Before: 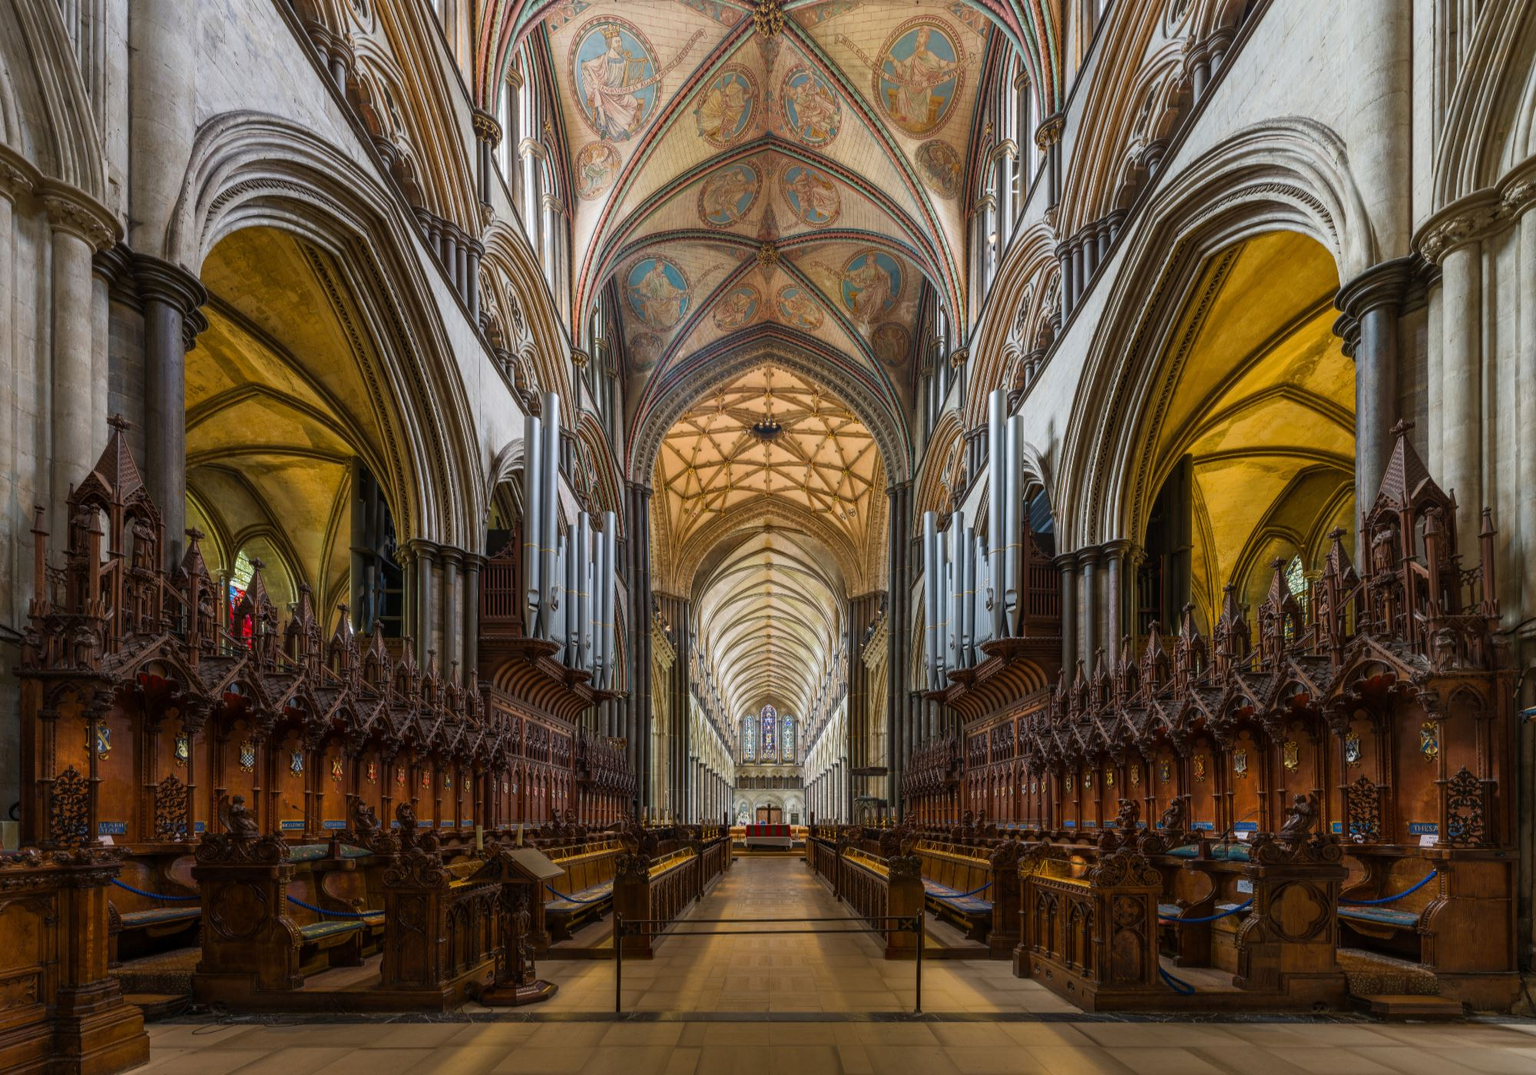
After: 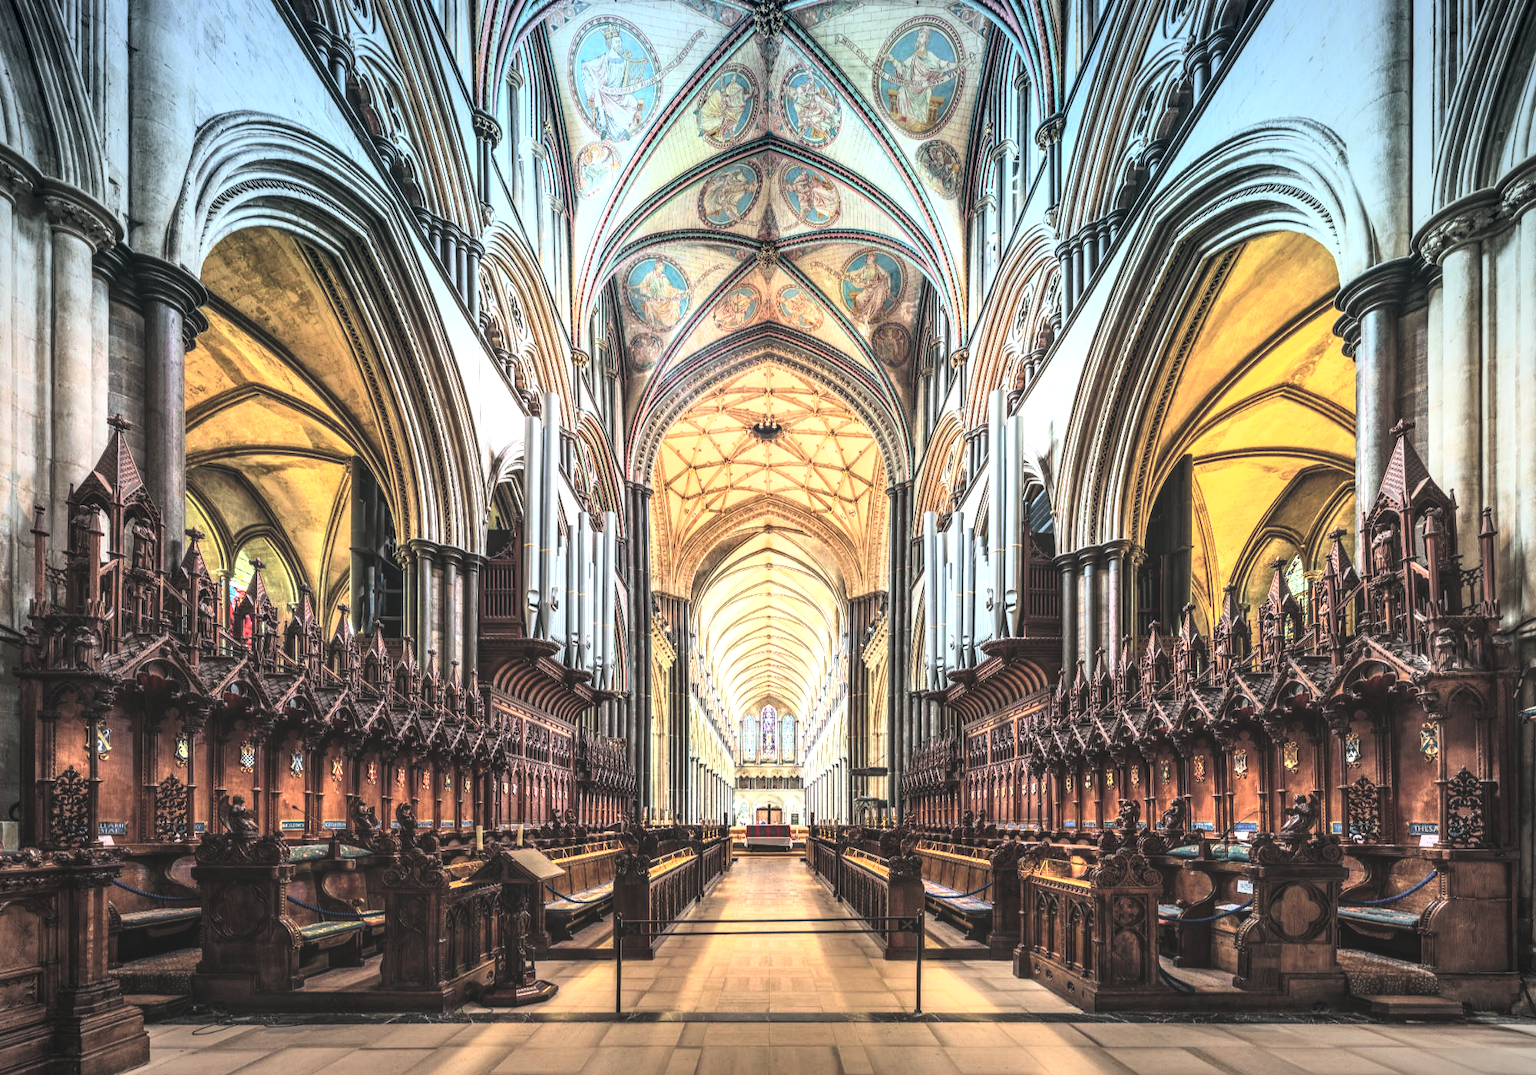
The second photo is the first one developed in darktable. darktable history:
tone curve: curves: ch0 [(0, 0.01) (0.037, 0.032) (0.131, 0.108) (0.275, 0.258) (0.483, 0.512) (0.61, 0.661) (0.696, 0.742) (0.792, 0.834) (0.911, 0.936) (0.997, 0.995)]; ch1 [(0, 0) (0.308, 0.29) (0.425, 0.411) (0.503, 0.502) (0.529, 0.543) (0.683, 0.706) (0.746, 0.77) (1, 1)]; ch2 [(0, 0) (0.225, 0.214) (0.334, 0.339) (0.401, 0.415) (0.485, 0.487) (0.502, 0.502) (0.525, 0.523) (0.545, 0.552) (0.587, 0.61) (0.636, 0.654) (0.711, 0.729) (0.845, 0.855) (0.998, 0.977)], color space Lab, independent channels, preserve colors none
local contrast: detail 150%
exposure: black level correction -0.041, exposure 0.064 EV, compensate highlight preservation false
vignetting: fall-off radius 60%, automatic ratio true
graduated density: density 2.02 EV, hardness 44%, rotation 0.374°, offset 8.21, hue 208.8°, saturation 97%
rgb curve: curves: ch0 [(0, 0) (0.21, 0.15) (0.24, 0.21) (0.5, 0.75) (0.75, 0.96) (0.89, 0.99) (1, 1)]; ch1 [(0, 0.02) (0.21, 0.13) (0.25, 0.2) (0.5, 0.67) (0.75, 0.9) (0.89, 0.97) (1, 1)]; ch2 [(0, 0.02) (0.21, 0.13) (0.25, 0.2) (0.5, 0.67) (0.75, 0.9) (0.89, 0.97) (1, 1)], compensate middle gray true
tone equalizer: on, module defaults
